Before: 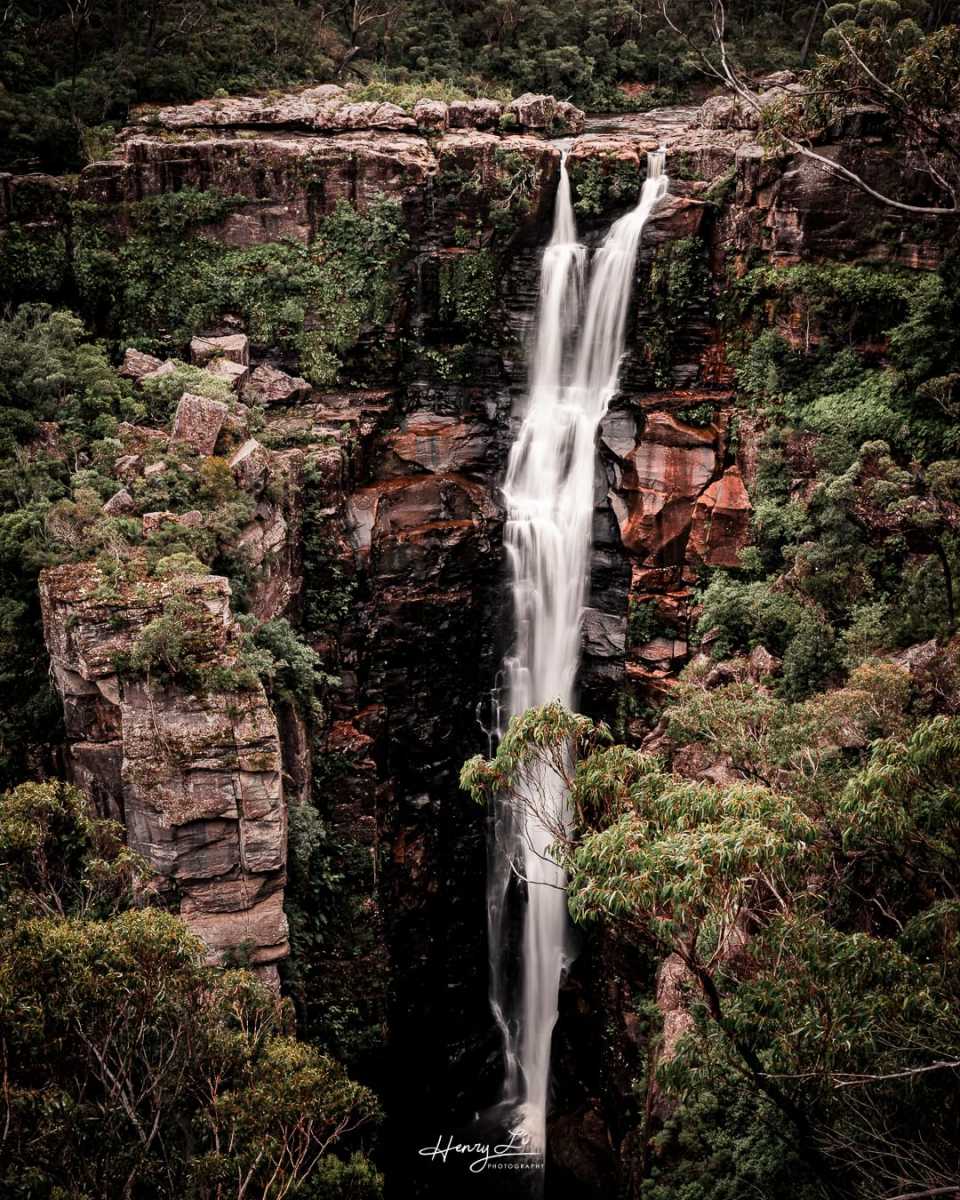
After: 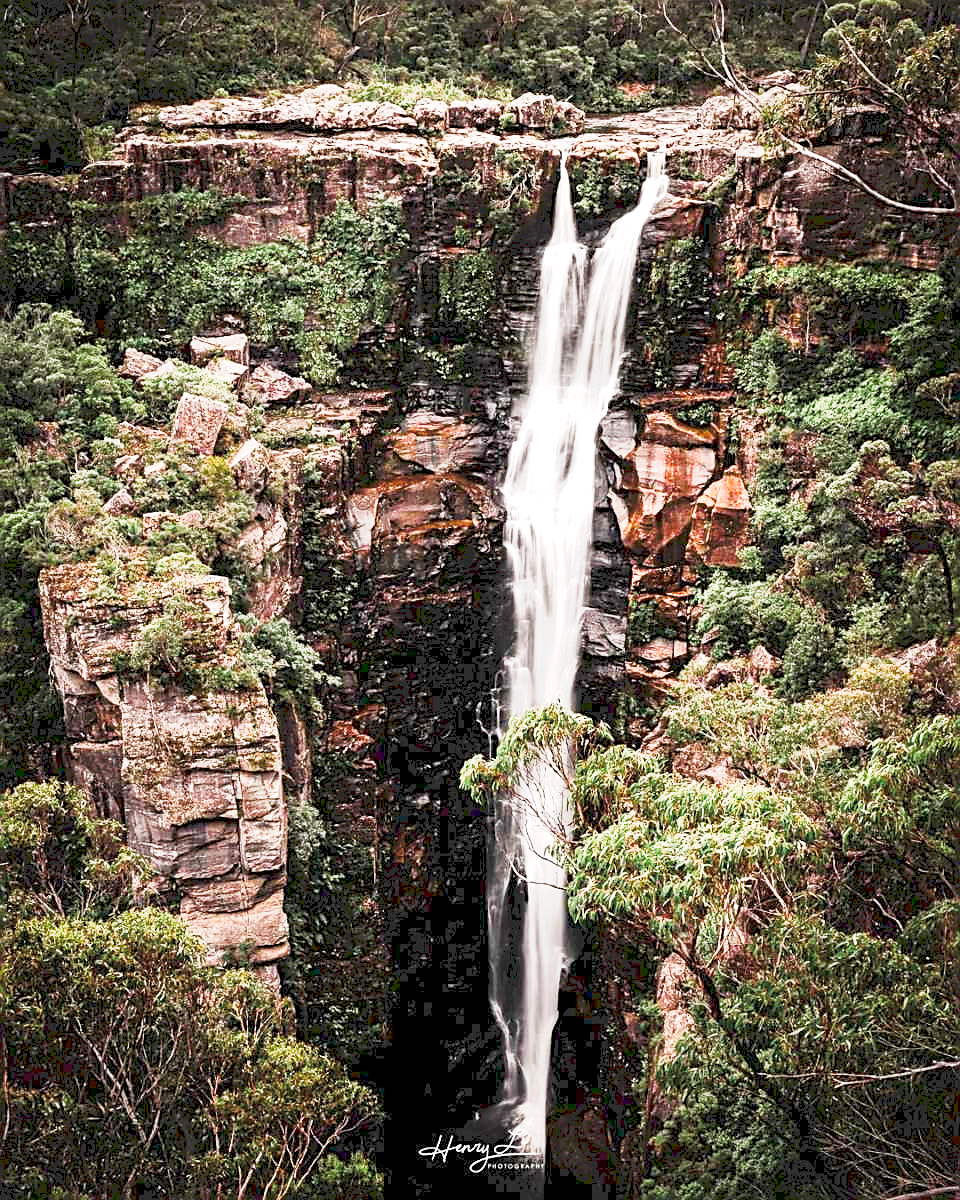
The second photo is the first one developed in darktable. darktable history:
color balance rgb: shadows lift › luminance -20%, power › hue 72.24°, highlights gain › luminance 15%, global offset › hue 171.6°, perceptual saturation grading › global saturation 14.09%, perceptual saturation grading › highlights -25%, perceptual saturation grading › shadows 25%, global vibrance 25%, contrast 10%
sharpen: on, module defaults
tone curve: curves: ch0 [(0, 0) (0.003, 0.195) (0.011, 0.161) (0.025, 0.21) (0.044, 0.24) (0.069, 0.254) (0.1, 0.283) (0.136, 0.347) (0.177, 0.412) (0.224, 0.455) (0.277, 0.531) (0.335, 0.606) (0.399, 0.679) (0.468, 0.748) (0.543, 0.814) (0.623, 0.876) (0.709, 0.927) (0.801, 0.949) (0.898, 0.962) (1, 1)], preserve colors none
color zones: curves: ch2 [(0, 0.5) (0.143, 0.517) (0.286, 0.571) (0.429, 0.522) (0.571, 0.5) (0.714, 0.5) (0.857, 0.5) (1, 0.5)]
